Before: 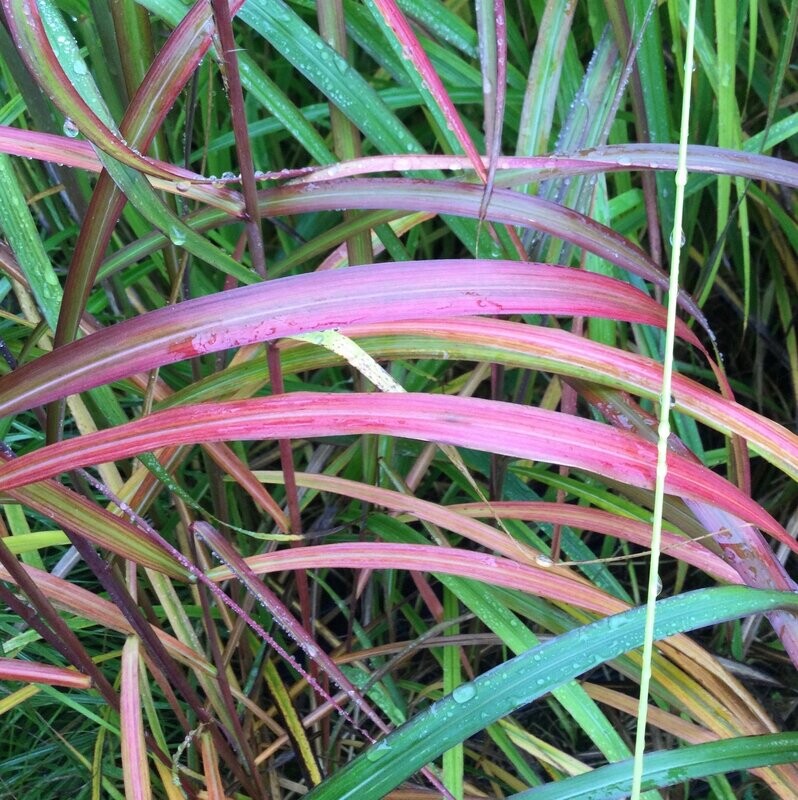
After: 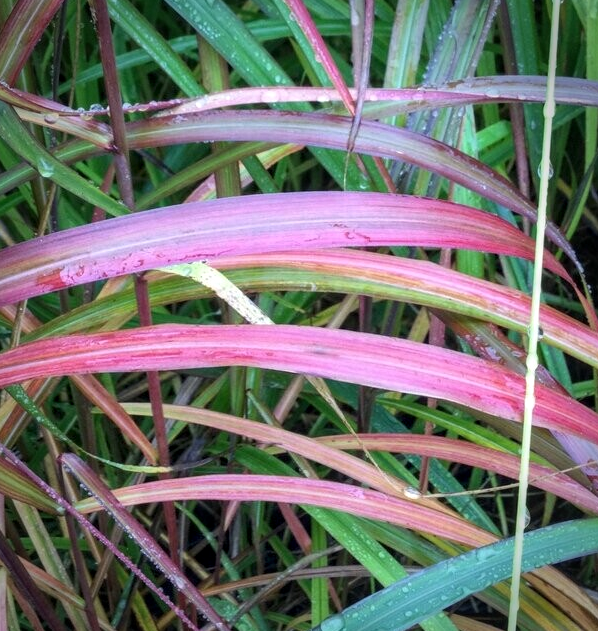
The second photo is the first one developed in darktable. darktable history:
crop: left 16.543%, top 8.509%, right 8.419%, bottom 12.586%
vignetting: fall-off radius 31.44%, saturation -0.031
local contrast: on, module defaults
